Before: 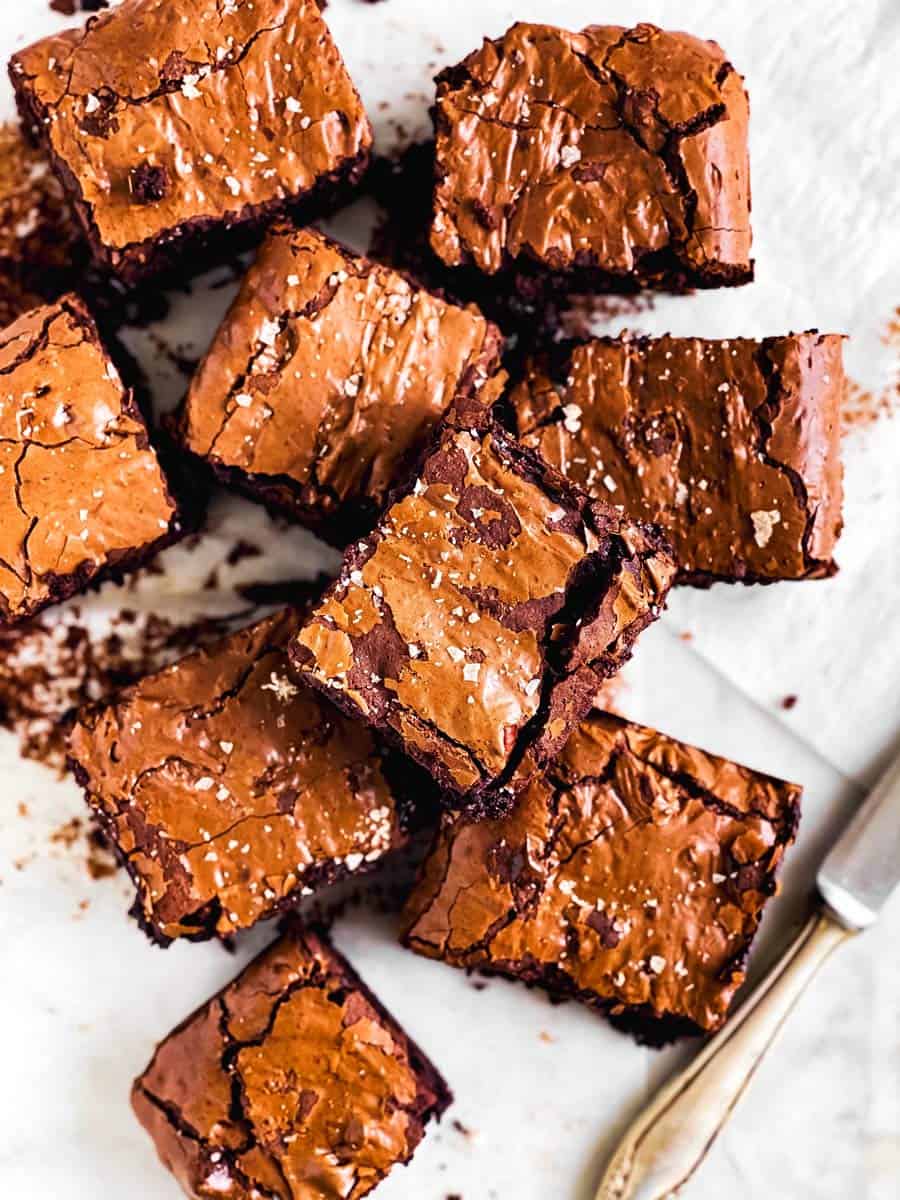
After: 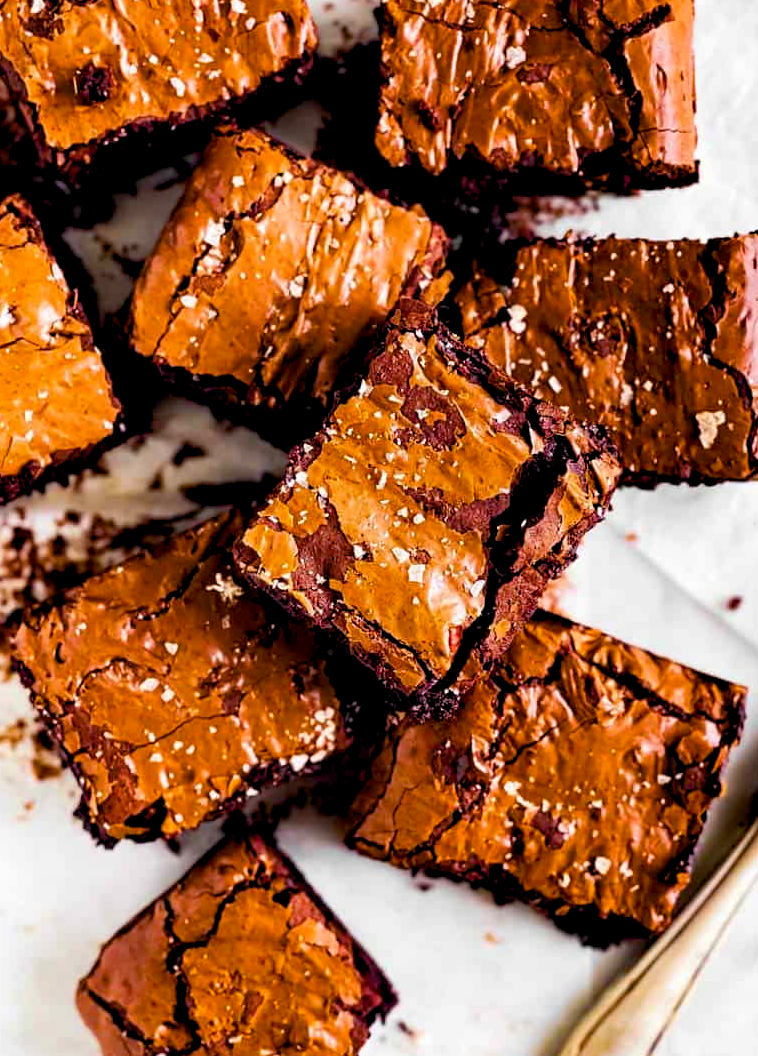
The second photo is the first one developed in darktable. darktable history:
exposure: black level correction 0, exposure 0 EV, compensate exposure bias true, compensate highlight preservation false
color balance rgb: global offset › luminance -0.899%, perceptual saturation grading › global saturation 25.357%
crop: left 6.154%, top 8.266%, right 9.528%, bottom 3.675%
